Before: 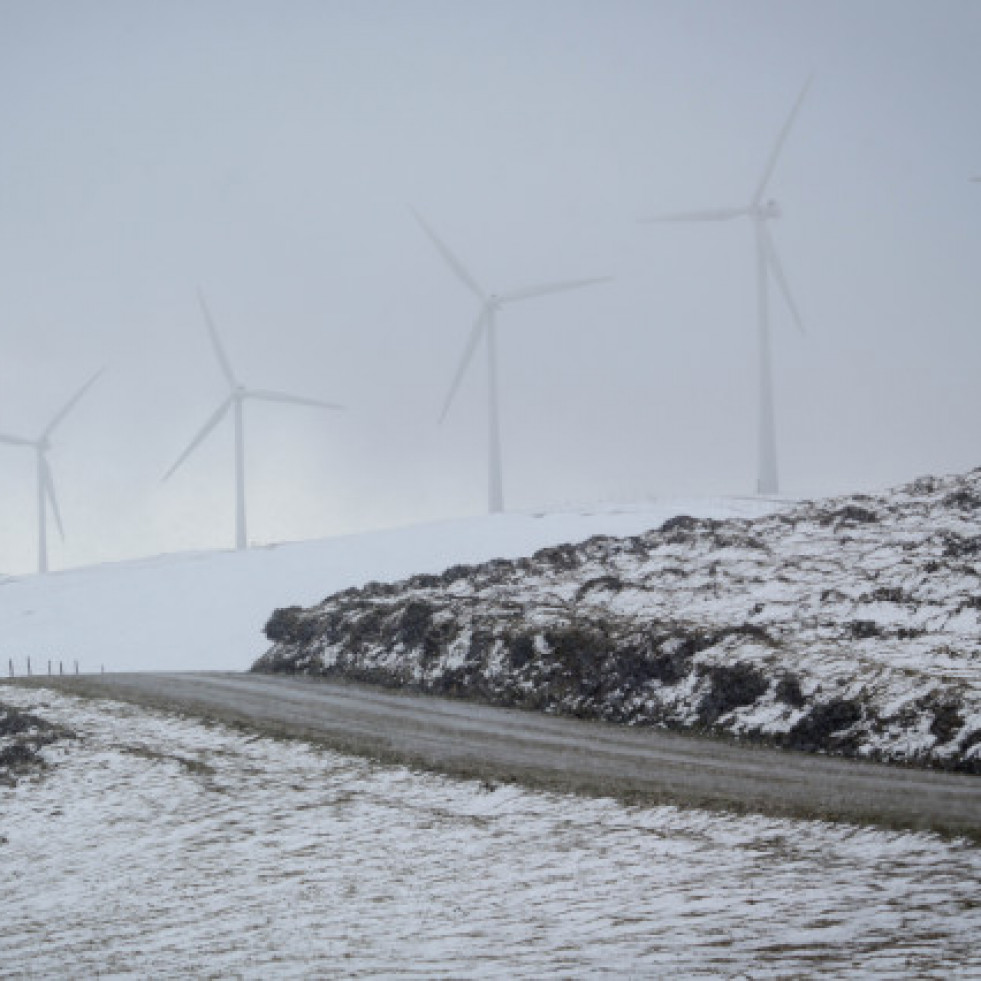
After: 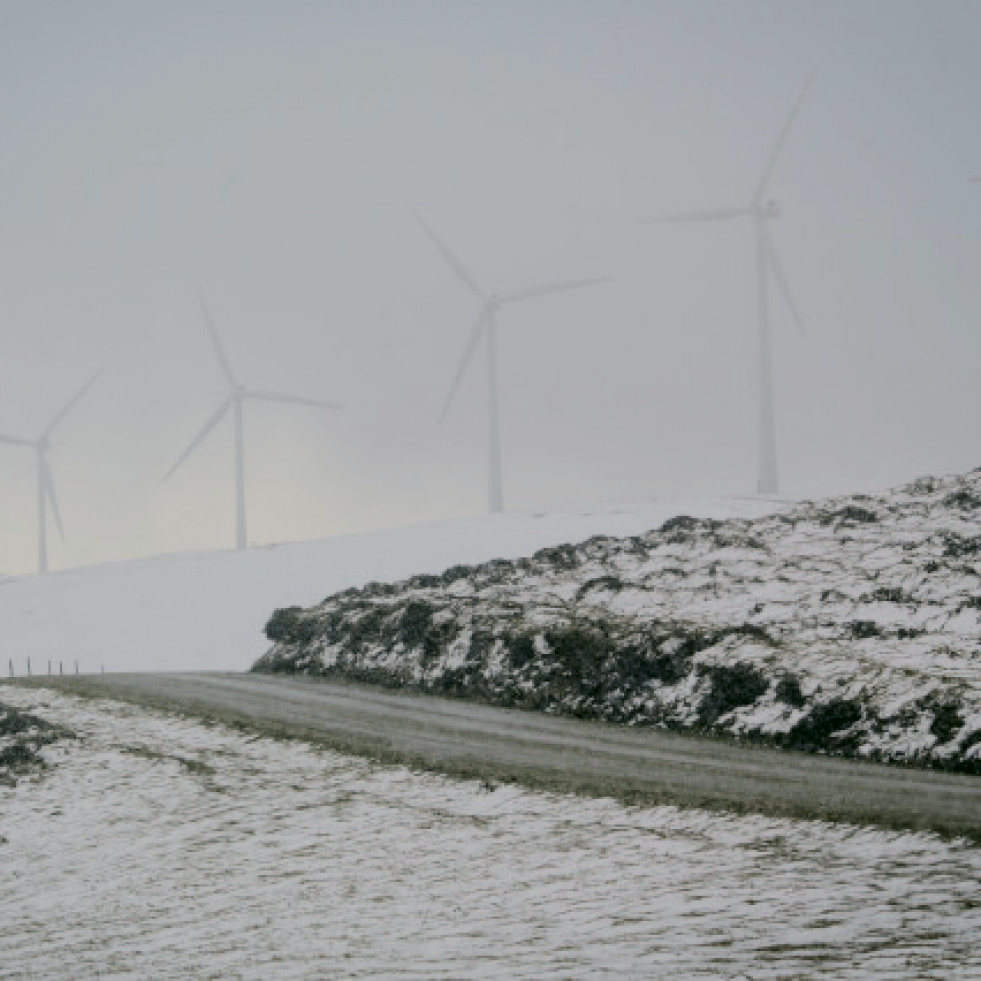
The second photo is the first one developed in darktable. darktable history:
color correction: highlights a* 4.02, highlights b* 4.98, shadows a* -7.55, shadows b* 4.98
filmic rgb: black relative exposure -7.65 EV, white relative exposure 4.56 EV, hardness 3.61, color science v6 (2022)
